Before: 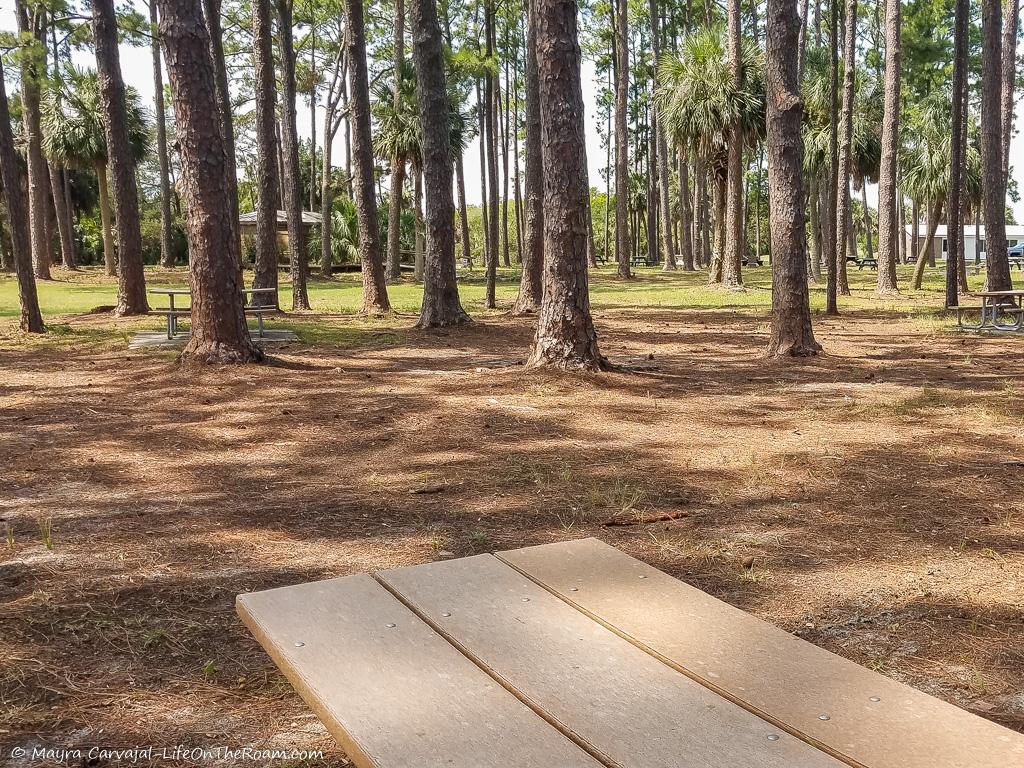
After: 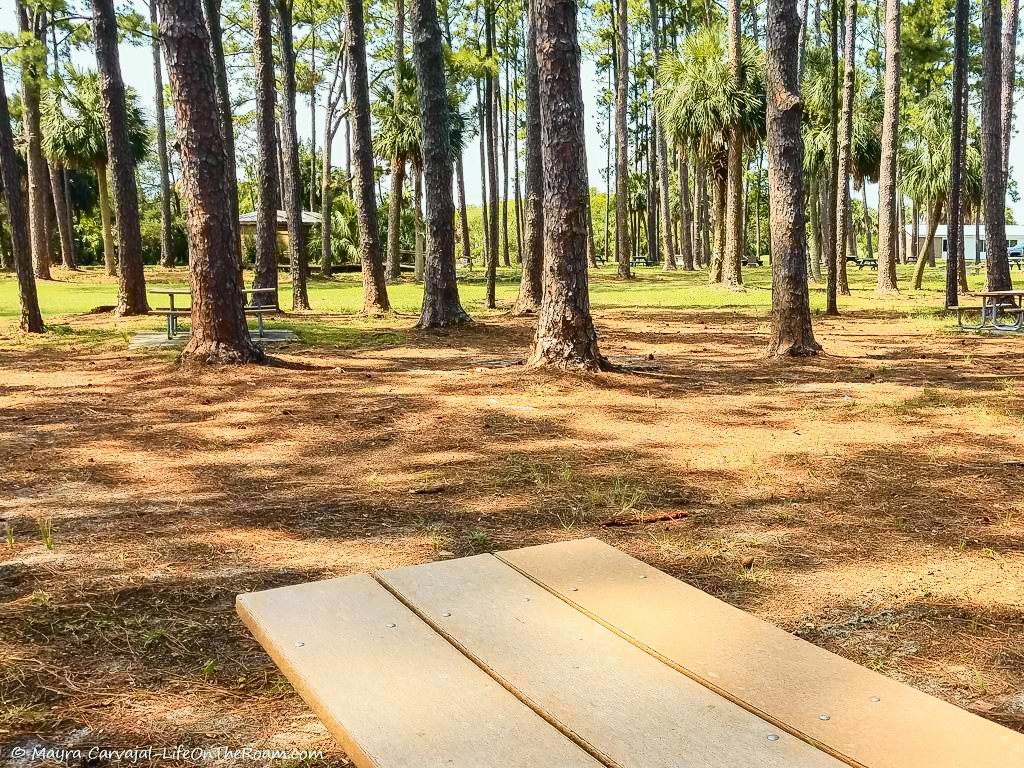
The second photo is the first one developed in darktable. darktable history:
tone curve: curves: ch0 [(0, 0.036) (0.037, 0.042) (0.184, 0.146) (0.438, 0.521) (0.54, 0.668) (0.698, 0.835) (0.856, 0.92) (1, 0.98)]; ch1 [(0, 0) (0.393, 0.415) (0.447, 0.448) (0.482, 0.459) (0.509, 0.496) (0.527, 0.525) (0.571, 0.602) (0.619, 0.671) (0.715, 0.729) (1, 1)]; ch2 [(0, 0) (0.369, 0.388) (0.449, 0.454) (0.499, 0.5) (0.521, 0.517) (0.53, 0.544) (0.561, 0.607) (0.674, 0.735) (1, 1)], color space Lab, independent channels, preserve colors none
